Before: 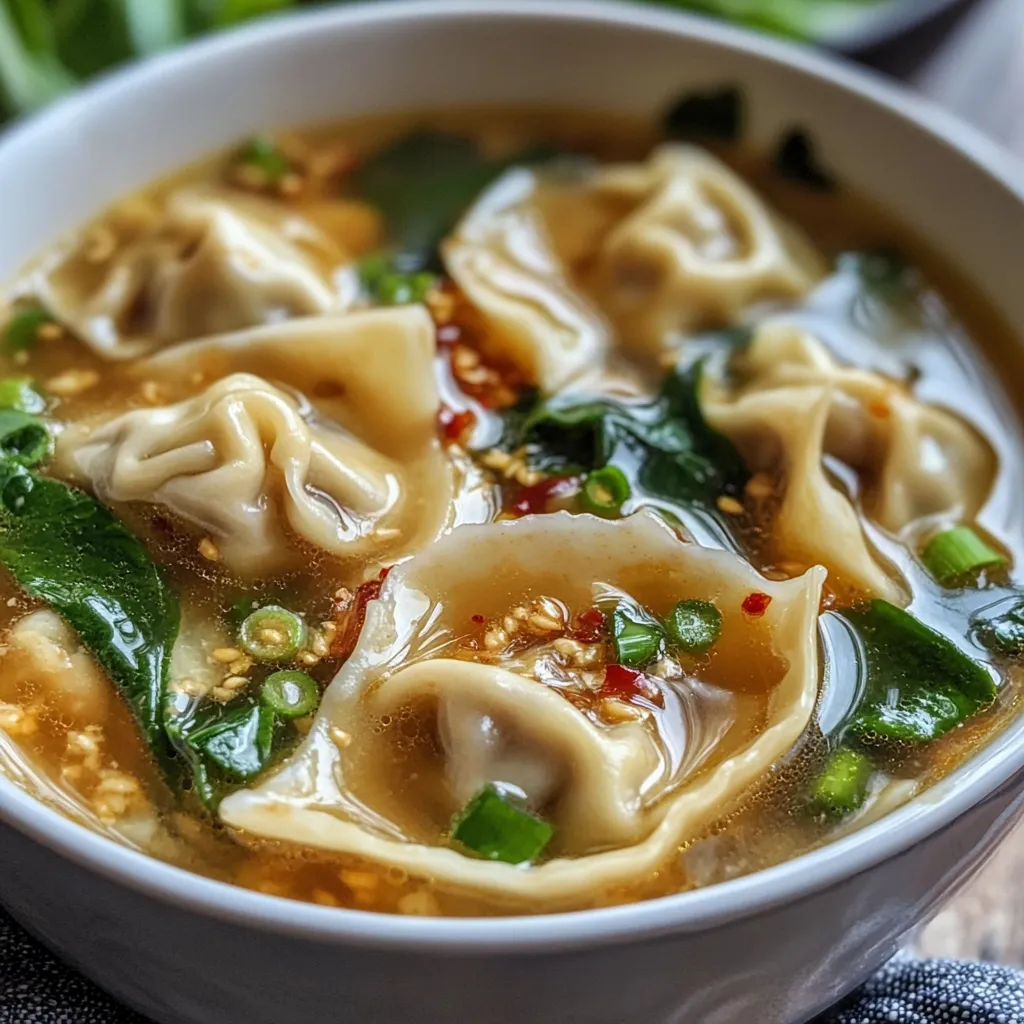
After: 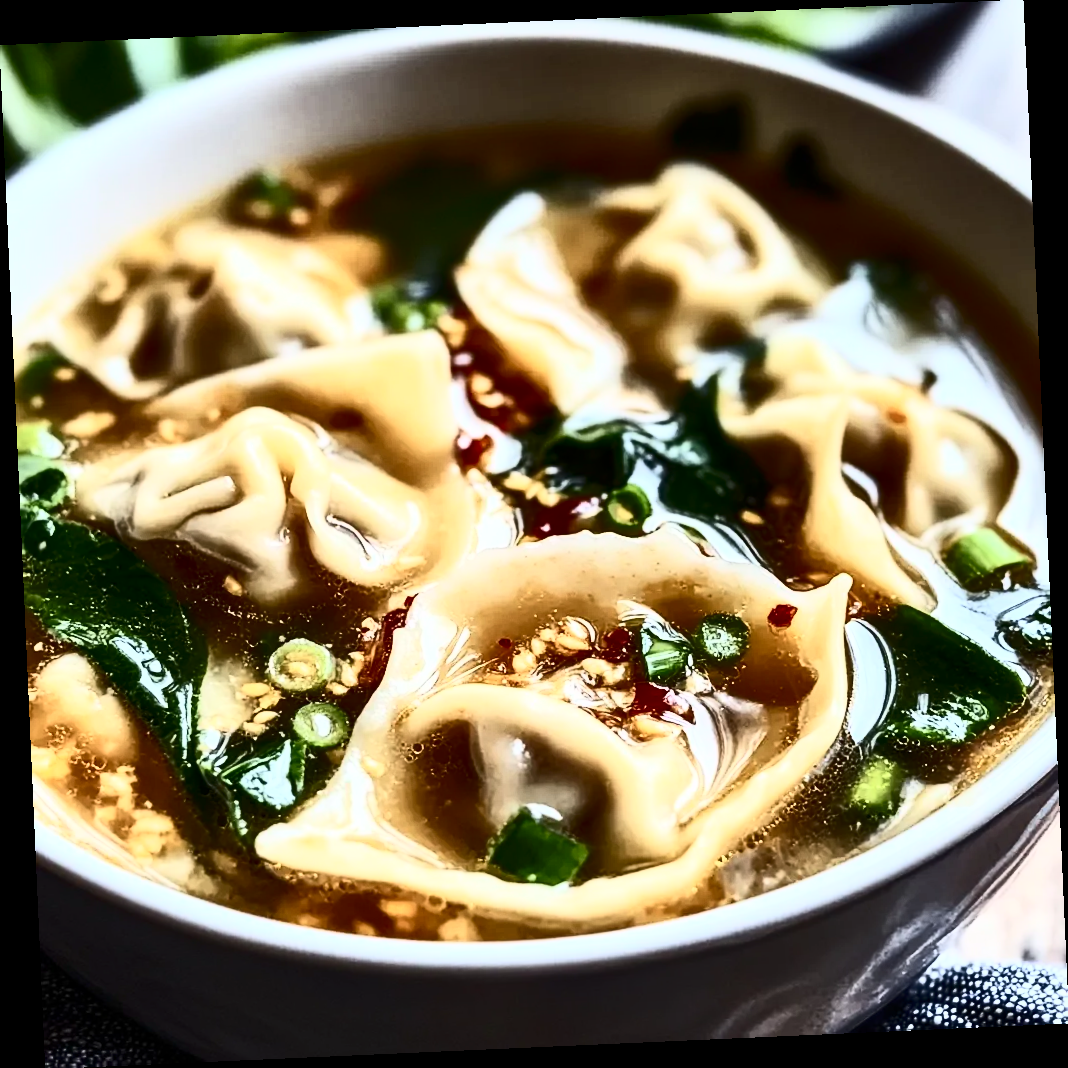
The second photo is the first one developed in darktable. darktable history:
contrast brightness saturation: contrast 0.93, brightness 0.2
rotate and perspective: rotation -2.56°, automatic cropping off
